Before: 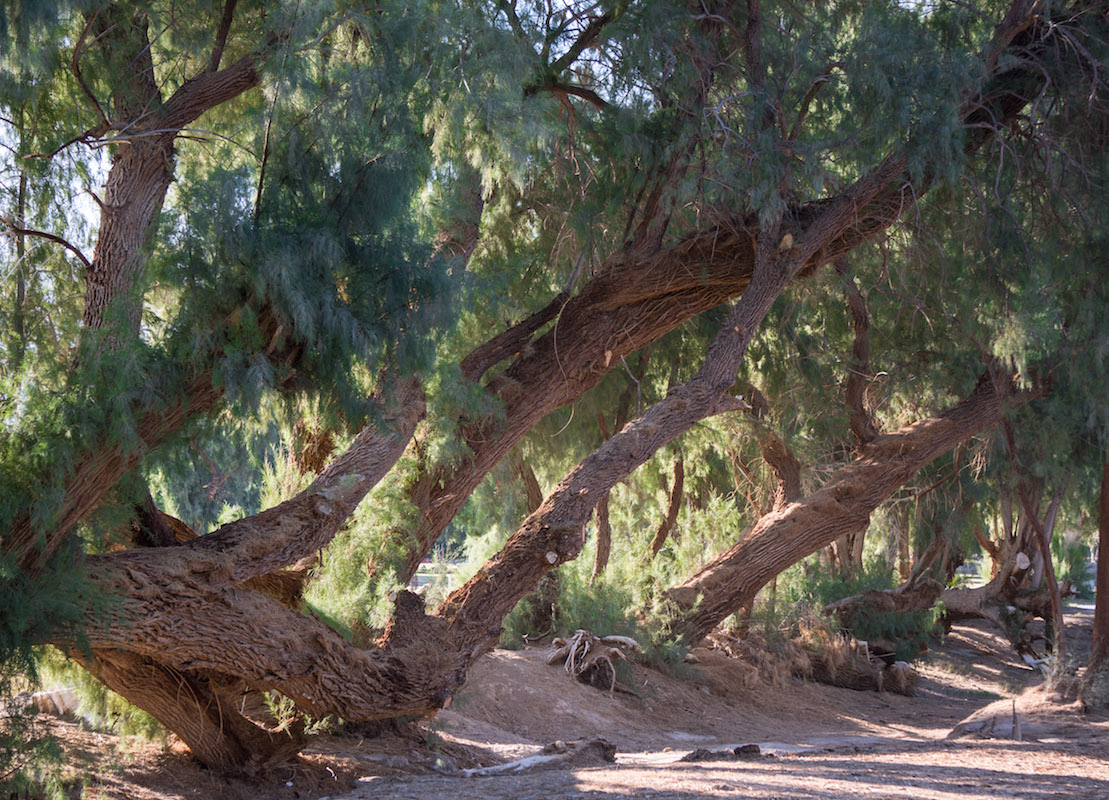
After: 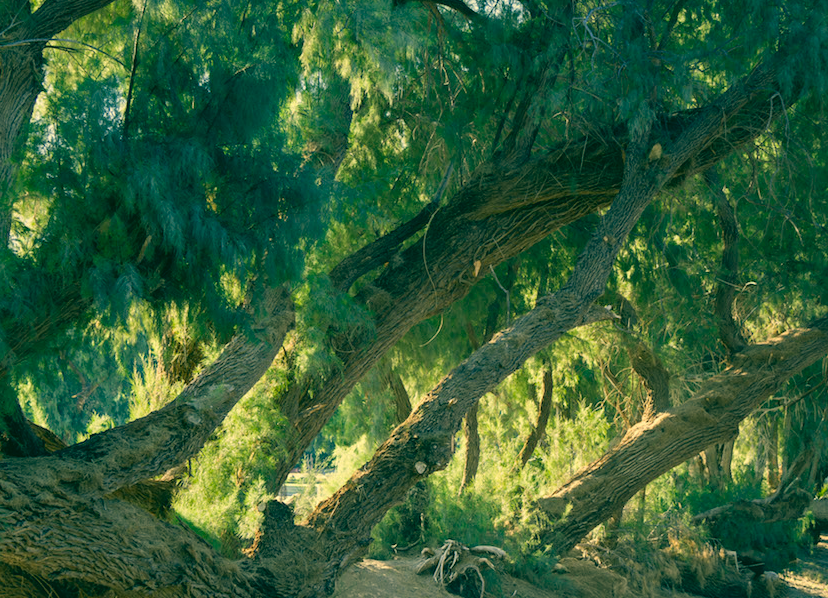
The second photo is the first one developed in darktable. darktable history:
crop and rotate: left 11.831%, top 11.346%, right 13.429%, bottom 13.899%
color correction: highlights a* 1.83, highlights b* 34.02, shadows a* -36.68, shadows b* -5.48
